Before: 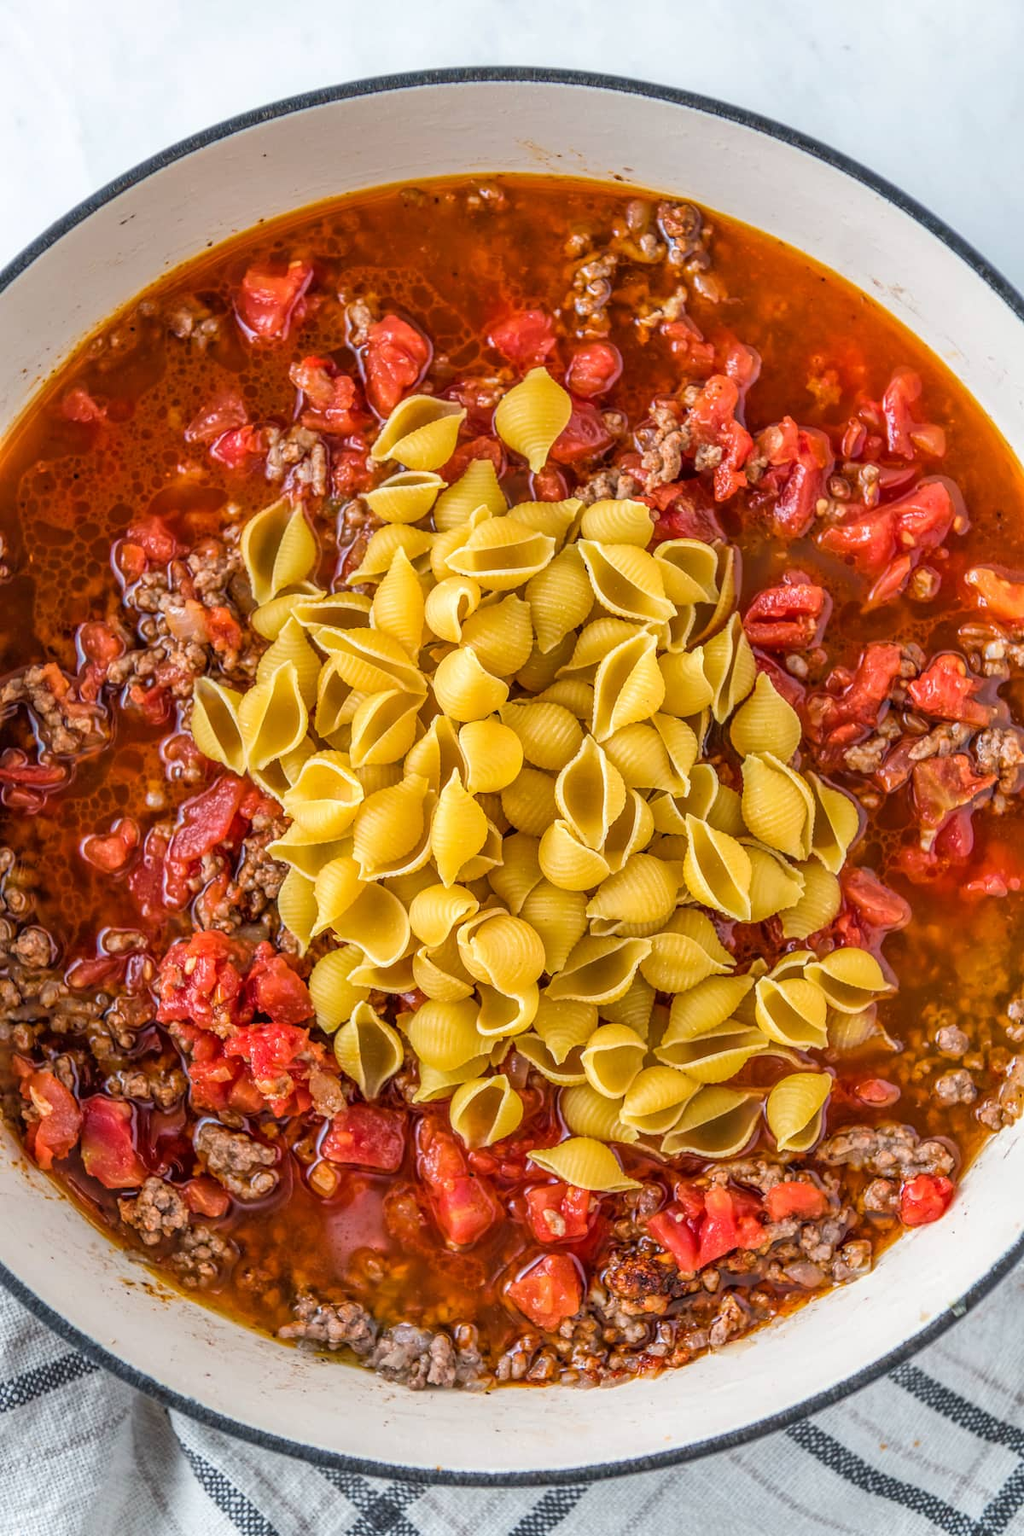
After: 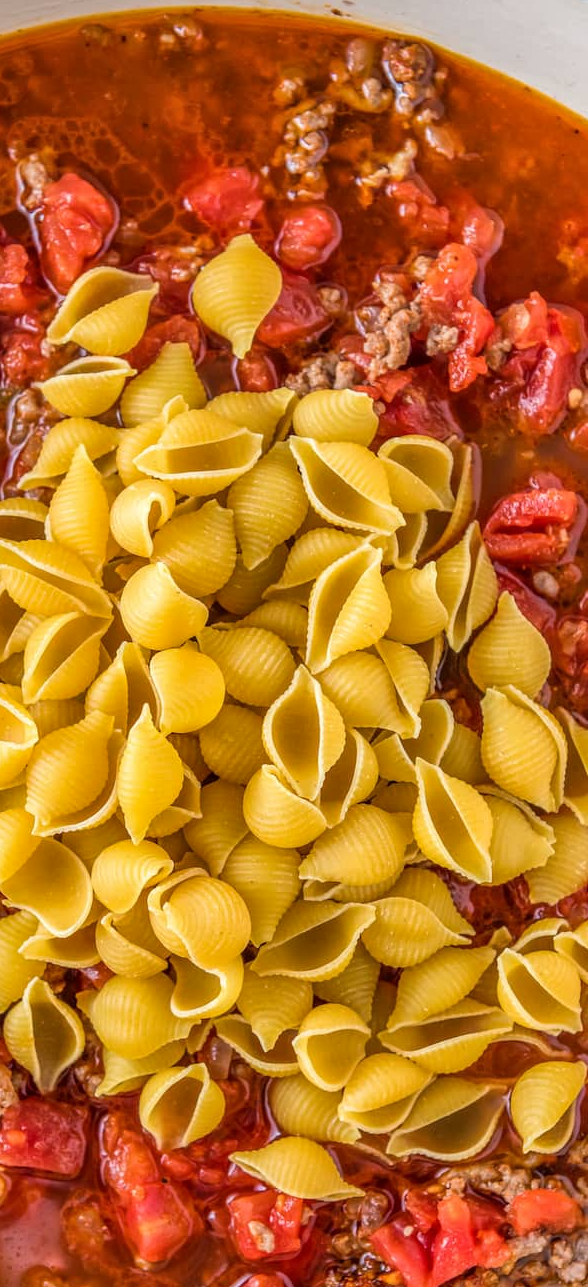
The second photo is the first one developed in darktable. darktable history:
crop: left 32.385%, top 10.919%, right 18.535%, bottom 17.559%
local contrast: mode bilateral grid, contrast 9, coarseness 24, detail 115%, midtone range 0.2
shadows and highlights: shadows 36.17, highlights -28.02, soften with gaussian
